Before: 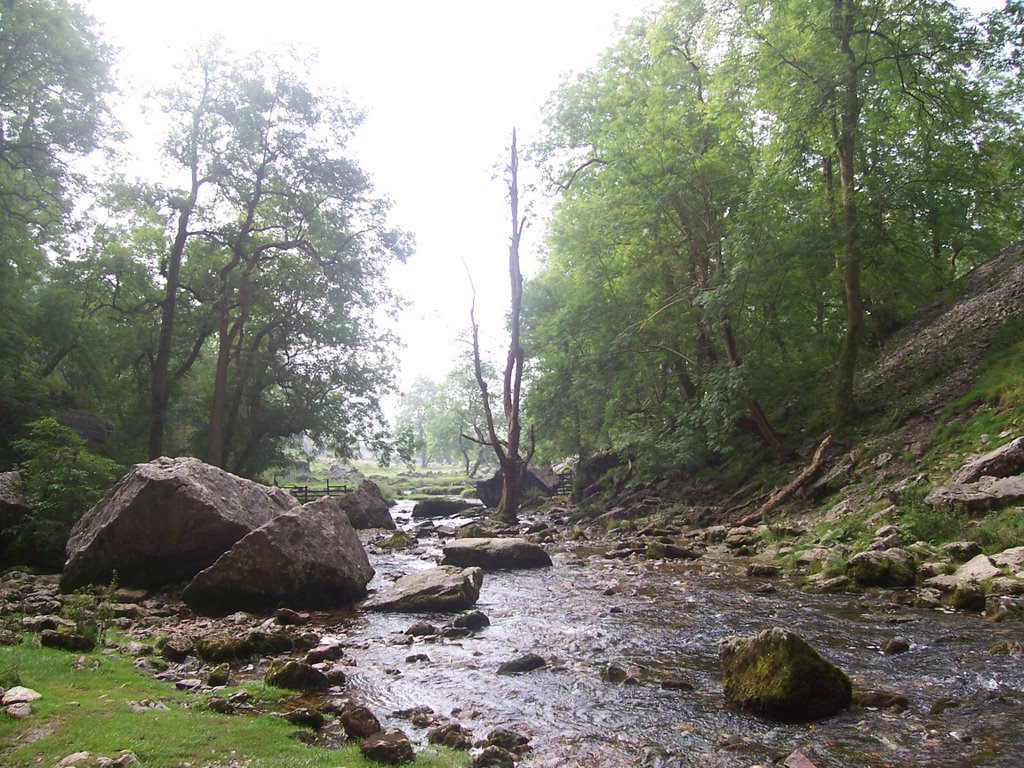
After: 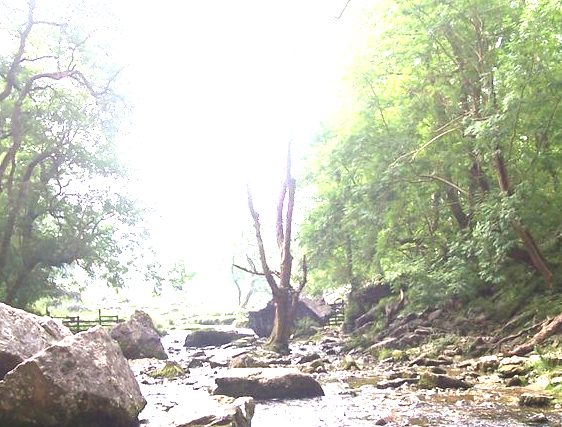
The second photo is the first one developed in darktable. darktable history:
crop and rotate: left 22.284%, top 22.239%, right 22.819%, bottom 22.11%
color balance rgb: global offset › luminance 0.467%, global offset › hue 171.04°, perceptual saturation grading › global saturation 0.267%, perceptual brilliance grading › highlights 8.665%, perceptual brilliance grading › mid-tones 3.773%, perceptual brilliance grading › shadows 1.59%
exposure: black level correction 0, exposure 1.667 EV, compensate exposure bias true, compensate highlight preservation false
